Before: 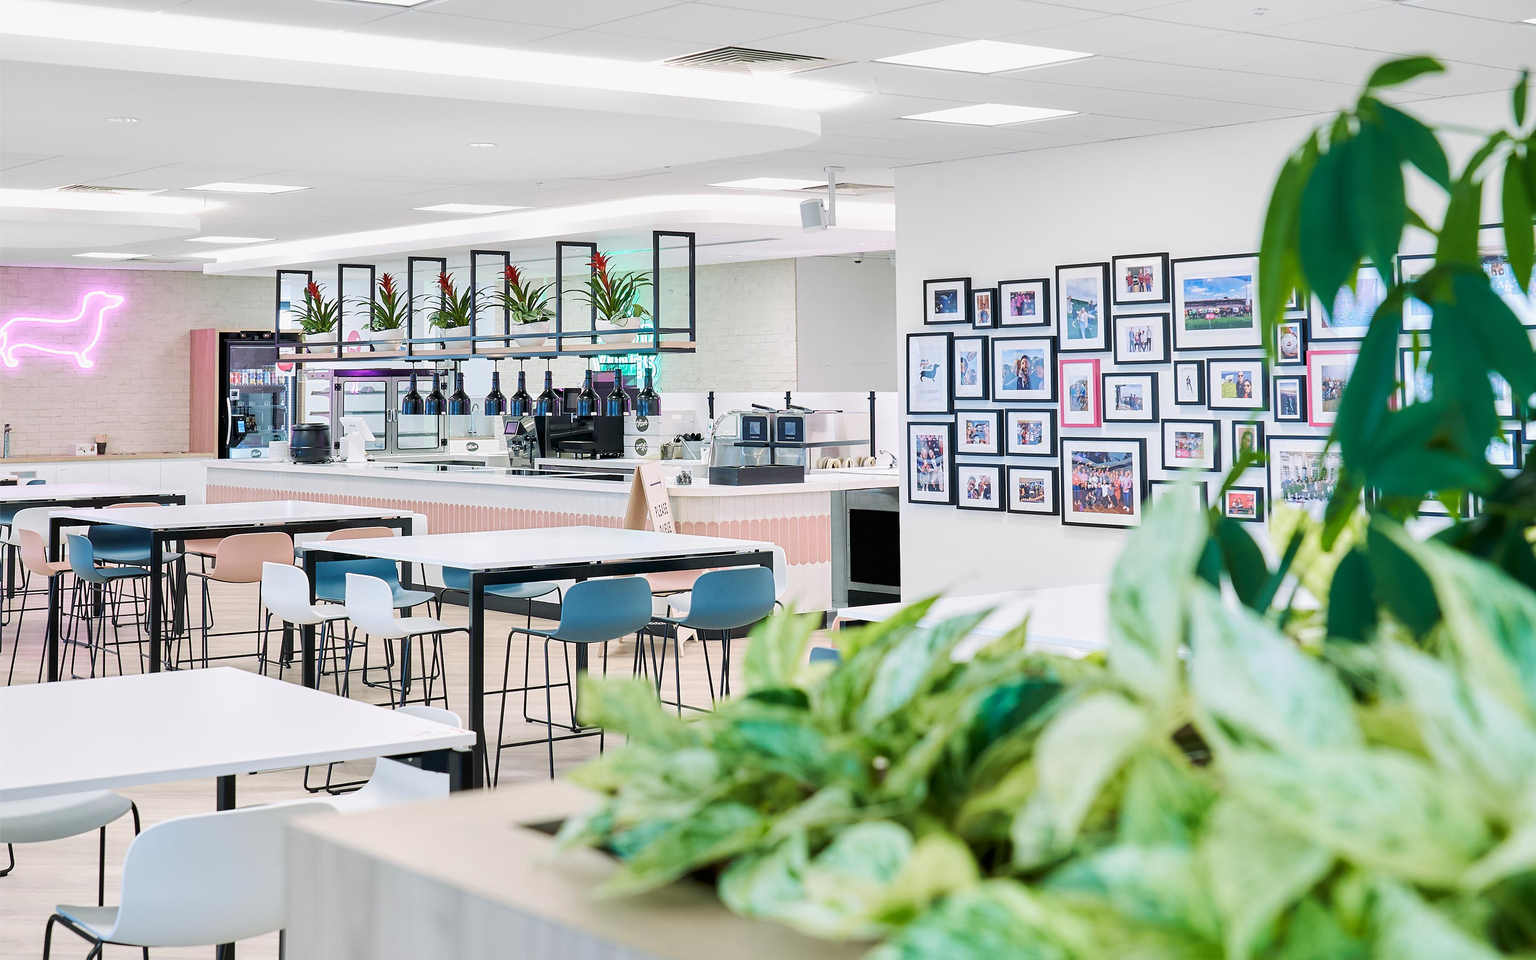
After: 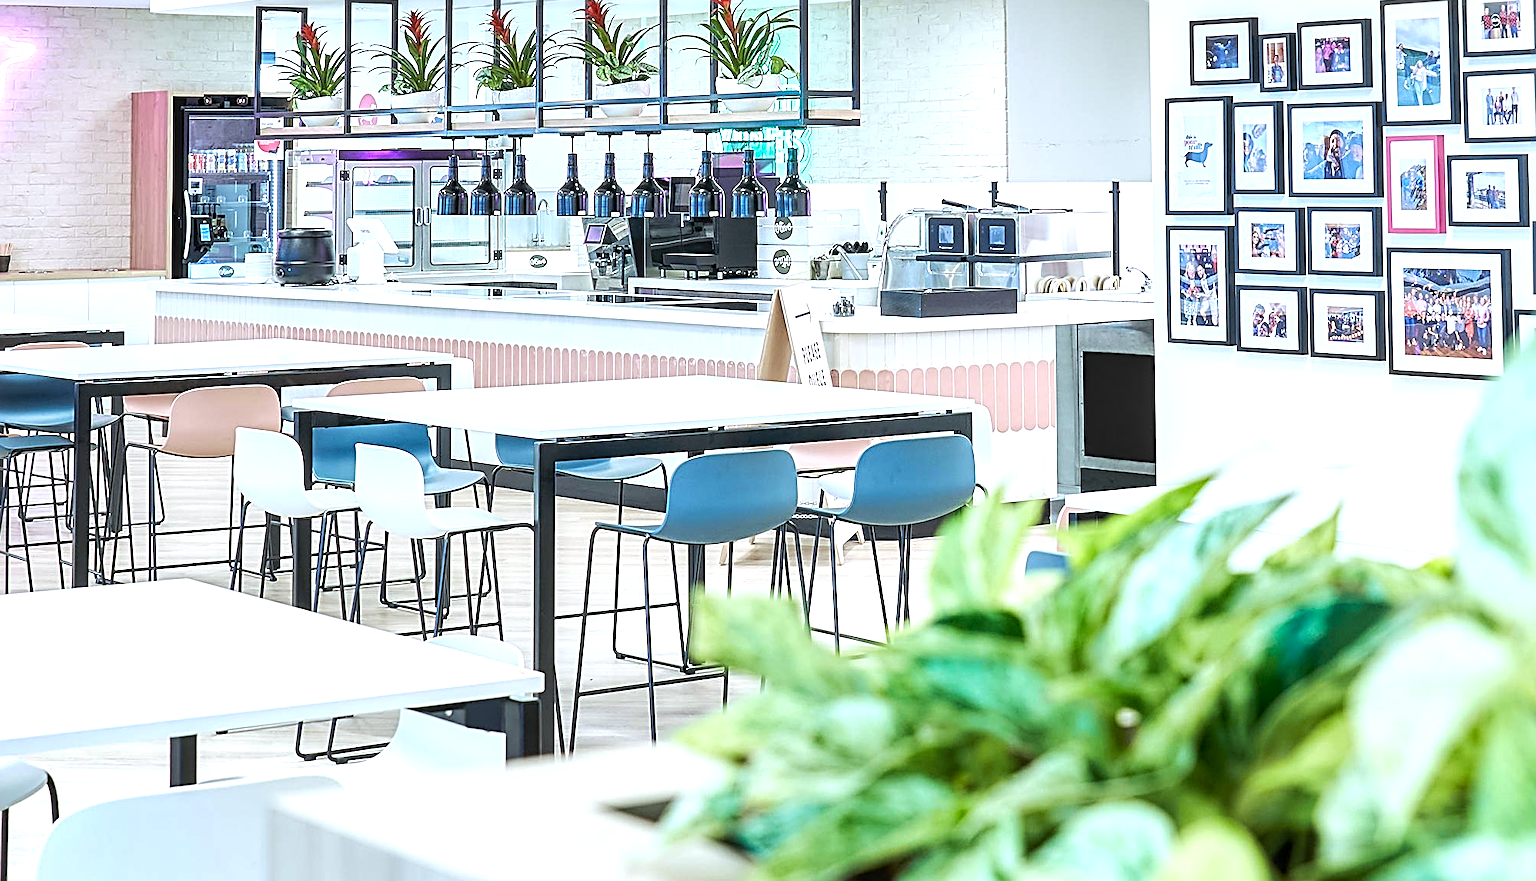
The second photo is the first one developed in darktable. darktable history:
white balance: red 0.925, blue 1.046
crop: left 6.488%, top 27.668%, right 24.183%, bottom 8.656%
exposure: black level correction 0, exposure 0.7 EV, compensate exposure bias true, compensate highlight preservation false
sharpen: radius 2.584, amount 0.688
local contrast: on, module defaults
